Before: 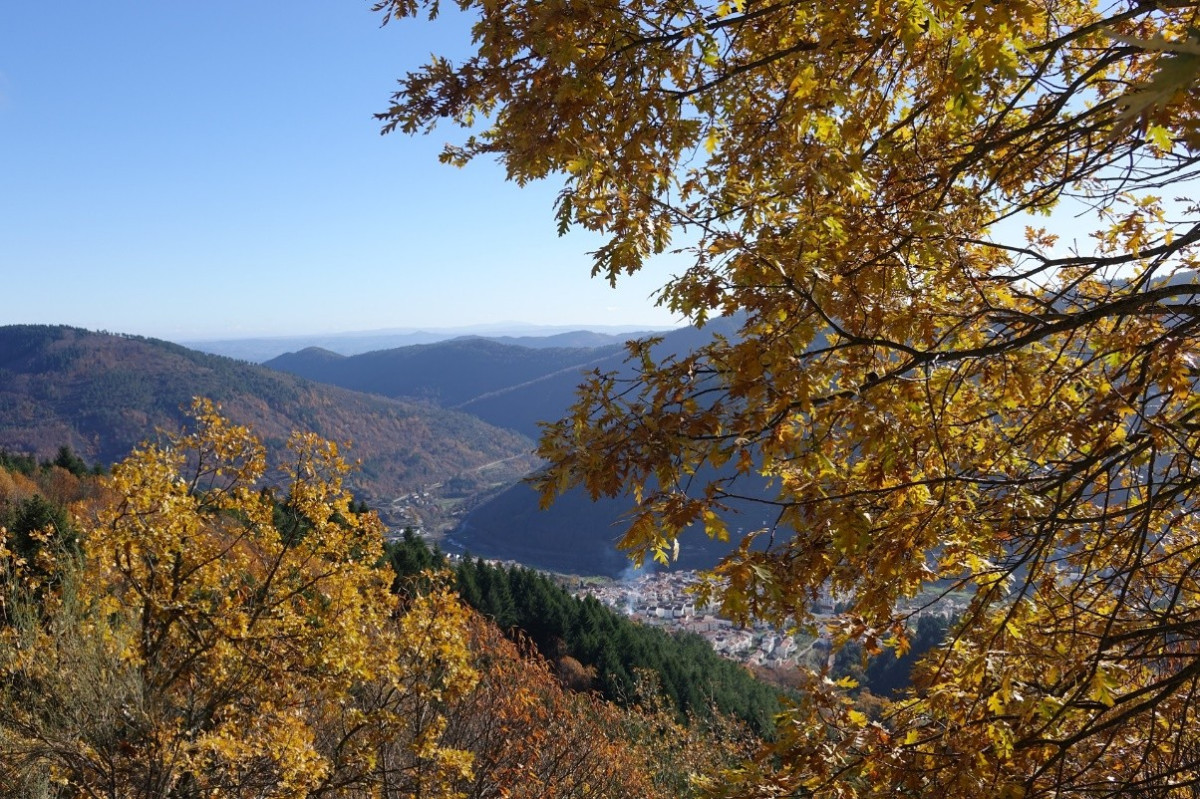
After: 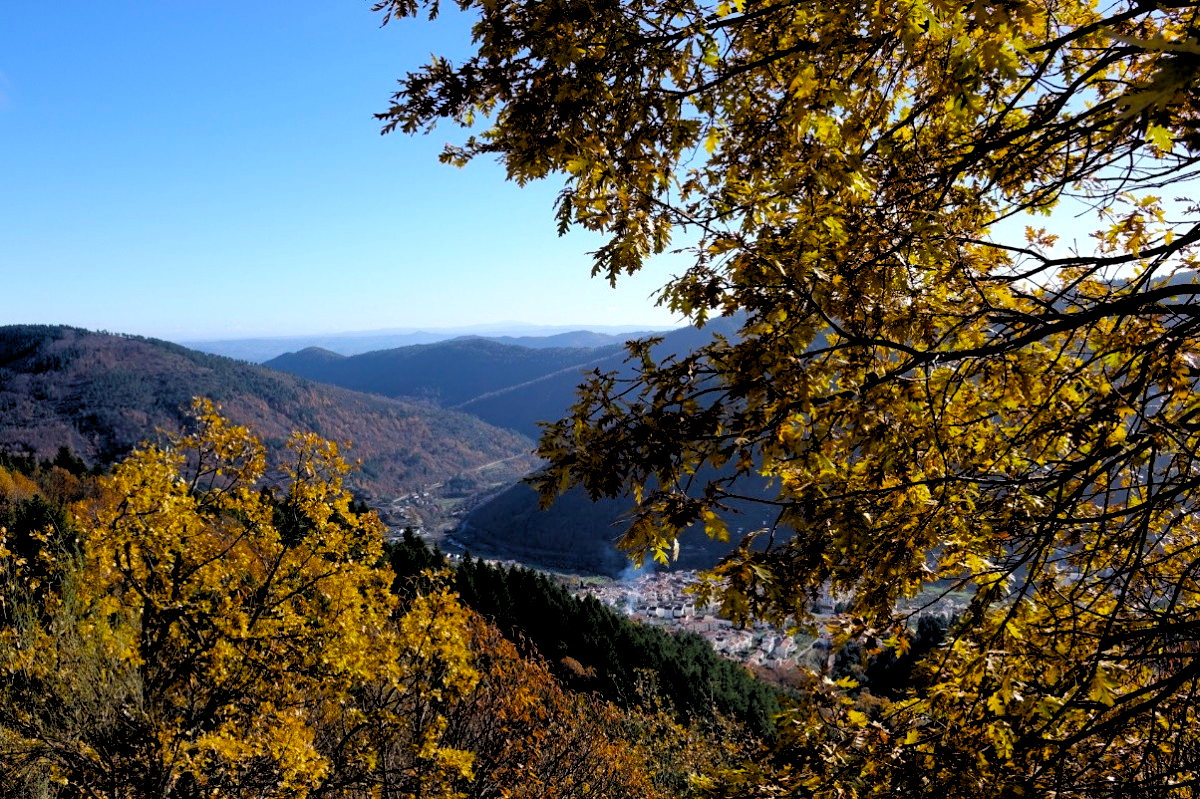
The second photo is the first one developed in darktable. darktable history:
color balance rgb: linear chroma grading › global chroma 15%, perceptual saturation grading › global saturation 30%
contrast brightness saturation: saturation -0.04
rgb levels: levels [[0.034, 0.472, 0.904], [0, 0.5, 1], [0, 0.5, 1]]
